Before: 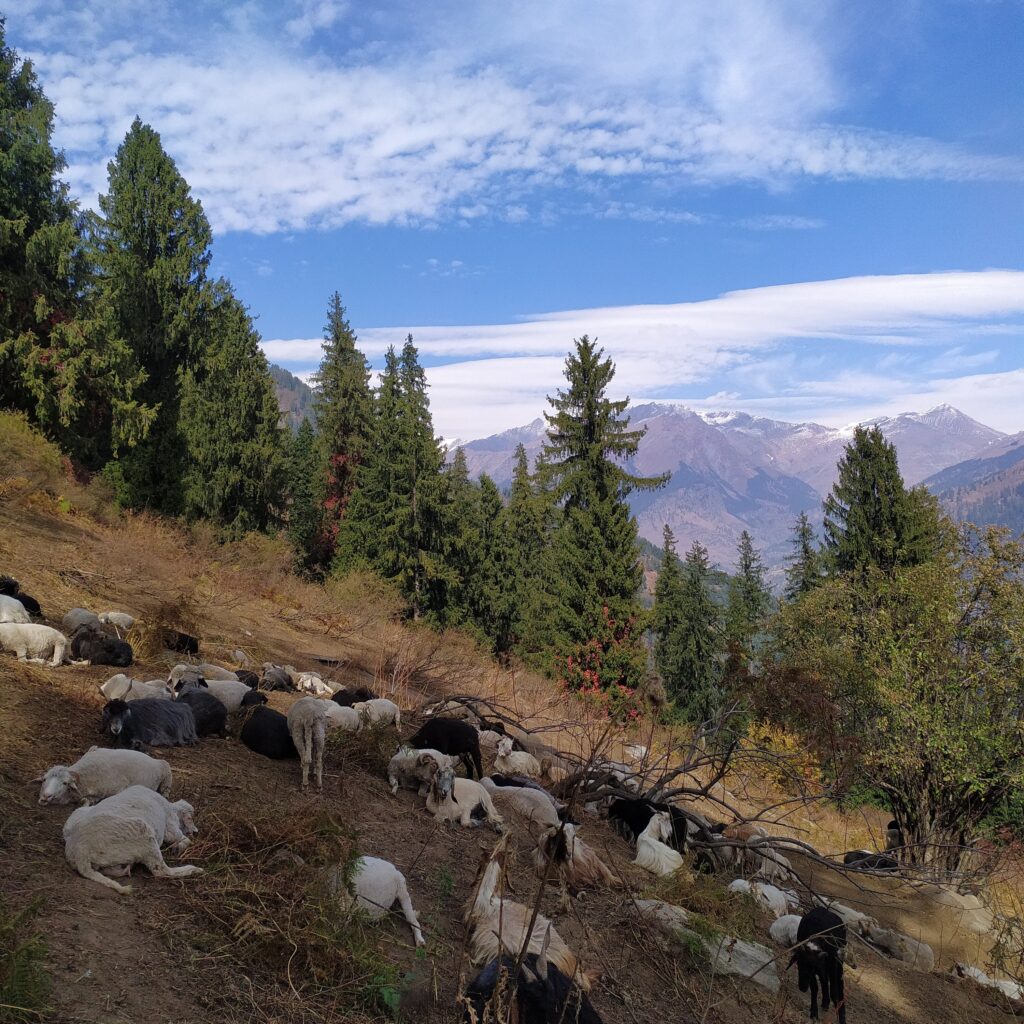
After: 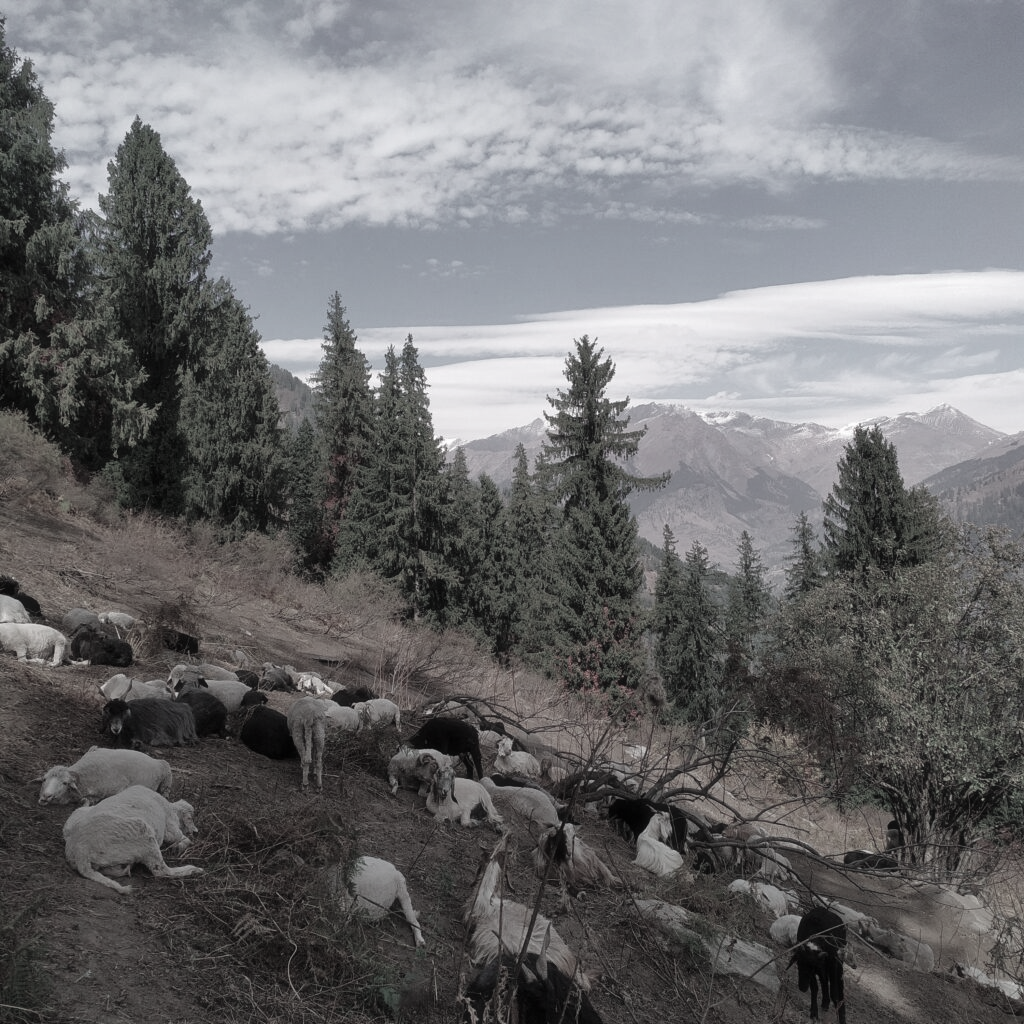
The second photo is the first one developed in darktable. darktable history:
color contrast: green-magenta contrast 0.3, blue-yellow contrast 0.15
haze removal: strength -0.05
